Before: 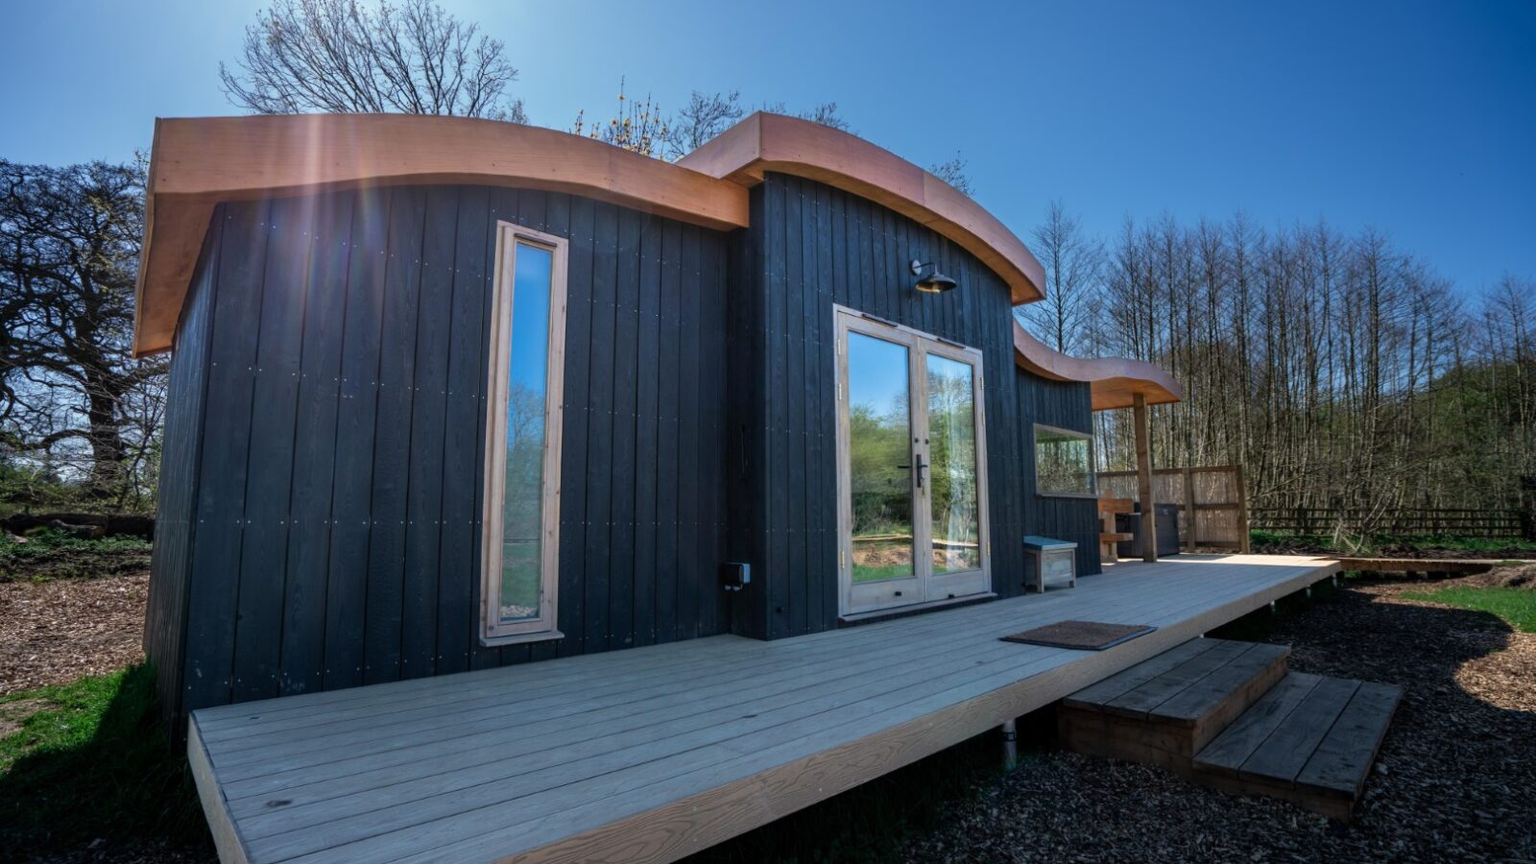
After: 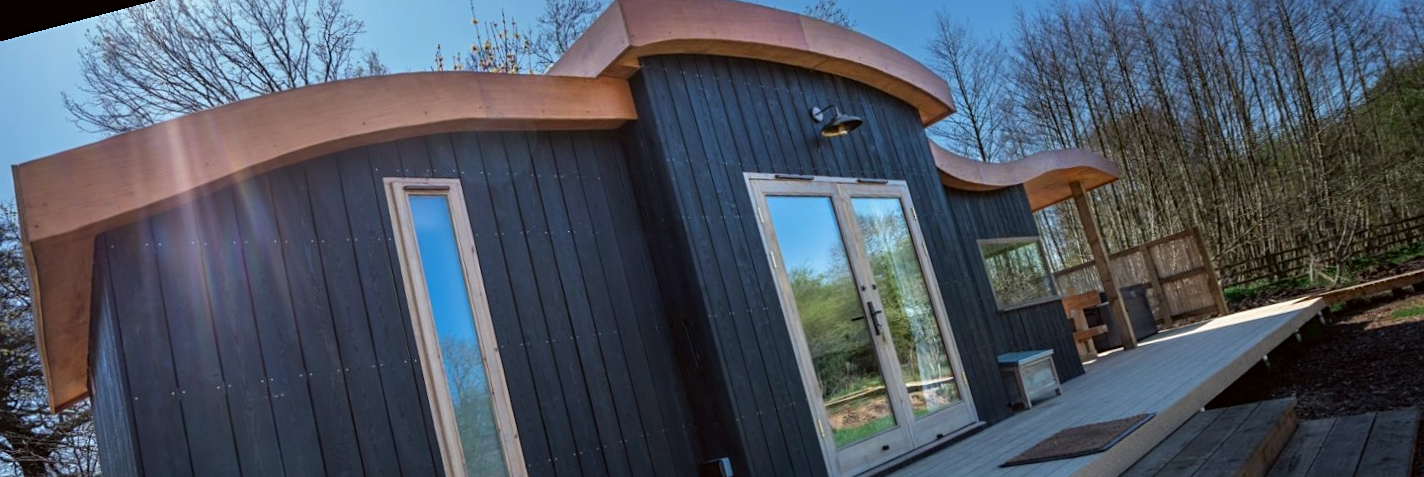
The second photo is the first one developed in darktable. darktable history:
rotate and perspective: rotation -14.8°, crop left 0.1, crop right 0.903, crop top 0.25, crop bottom 0.748
sharpen: amount 0.2
color correction: highlights a* -2.73, highlights b* -2.09, shadows a* 2.41, shadows b* 2.73
crop: bottom 24.967%
